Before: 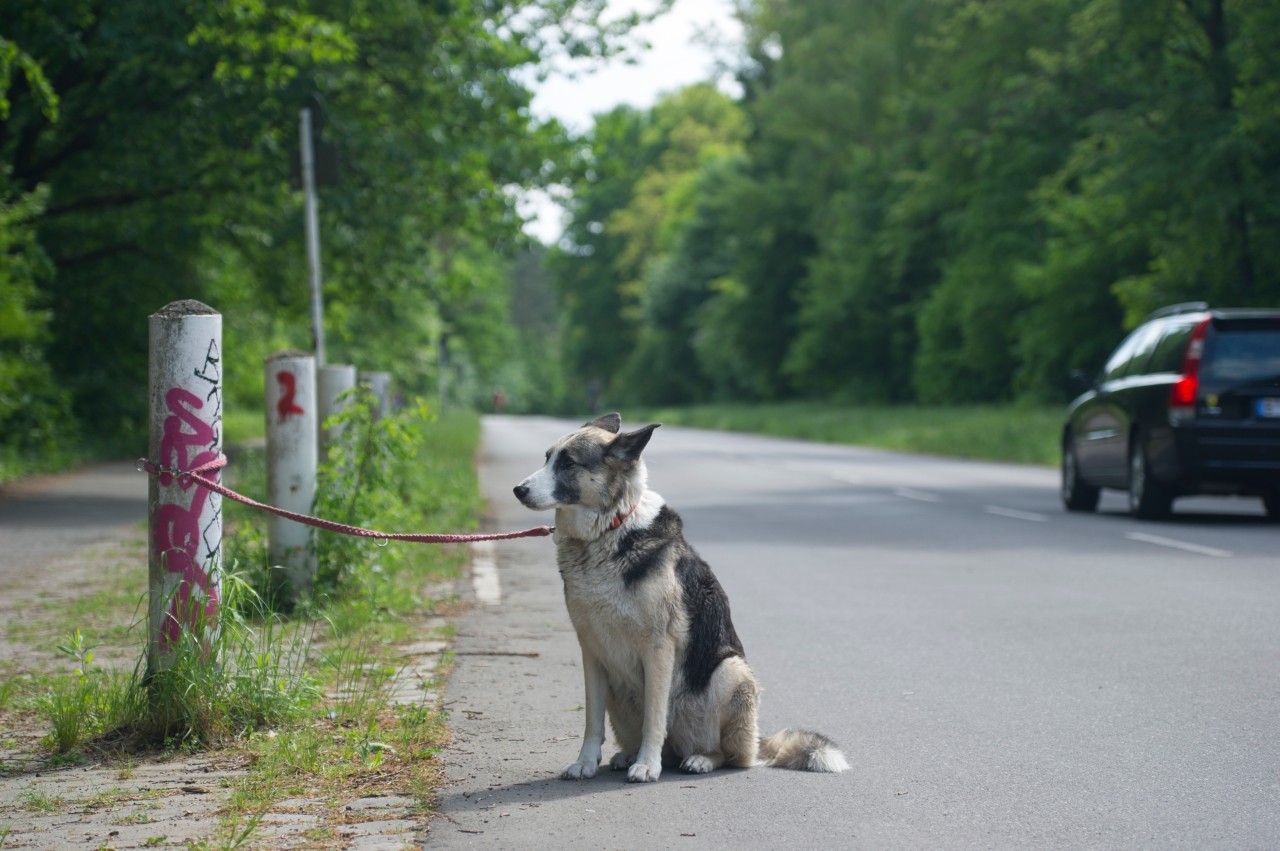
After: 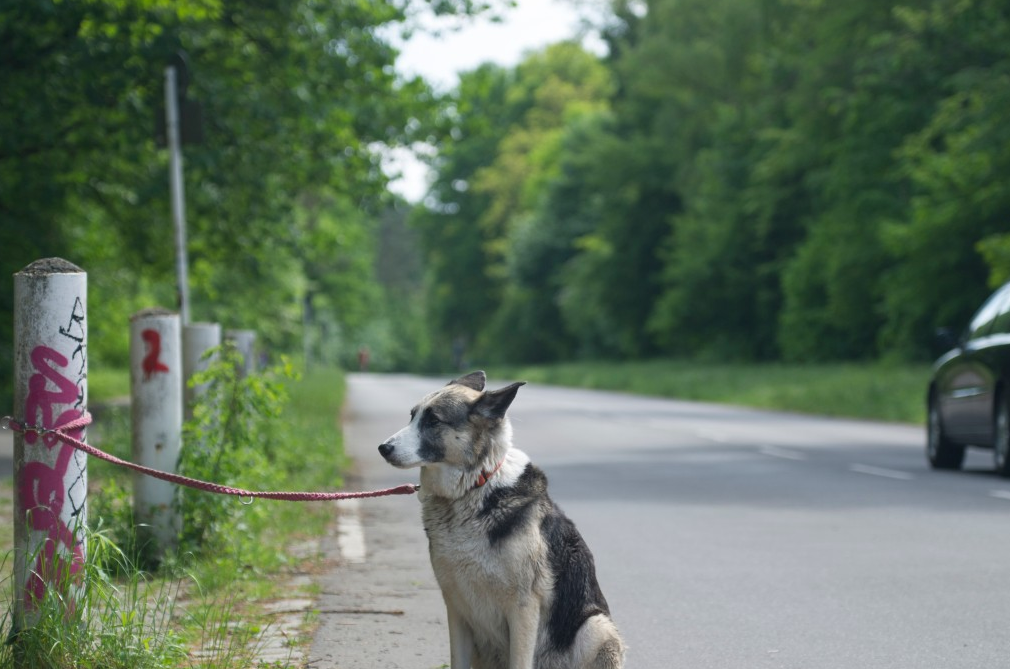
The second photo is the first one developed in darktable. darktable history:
crop and rotate: left 10.589%, top 5%, right 10.438%, bottom 16.316%
